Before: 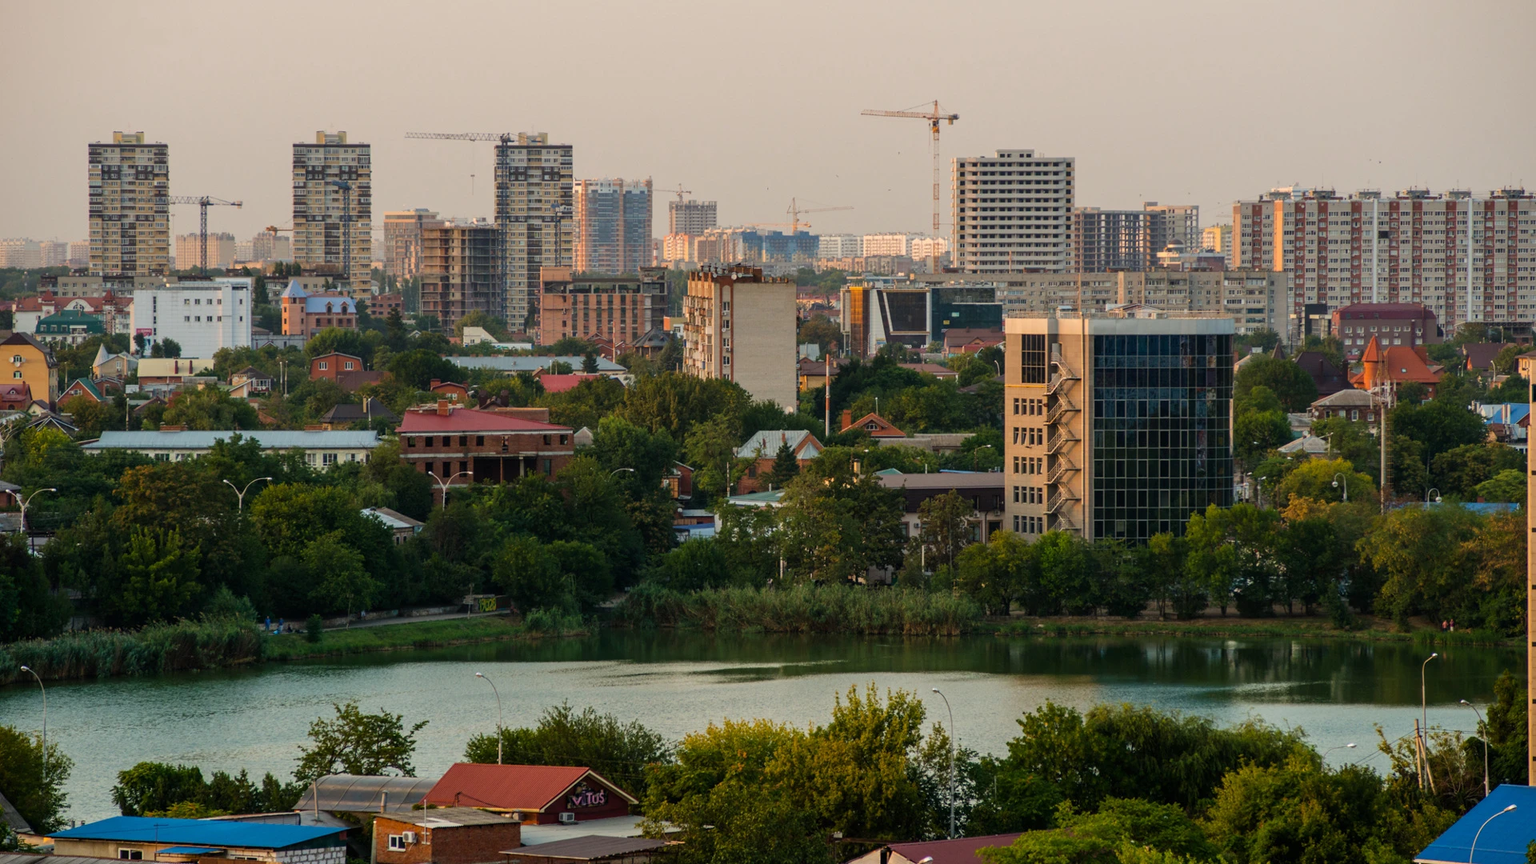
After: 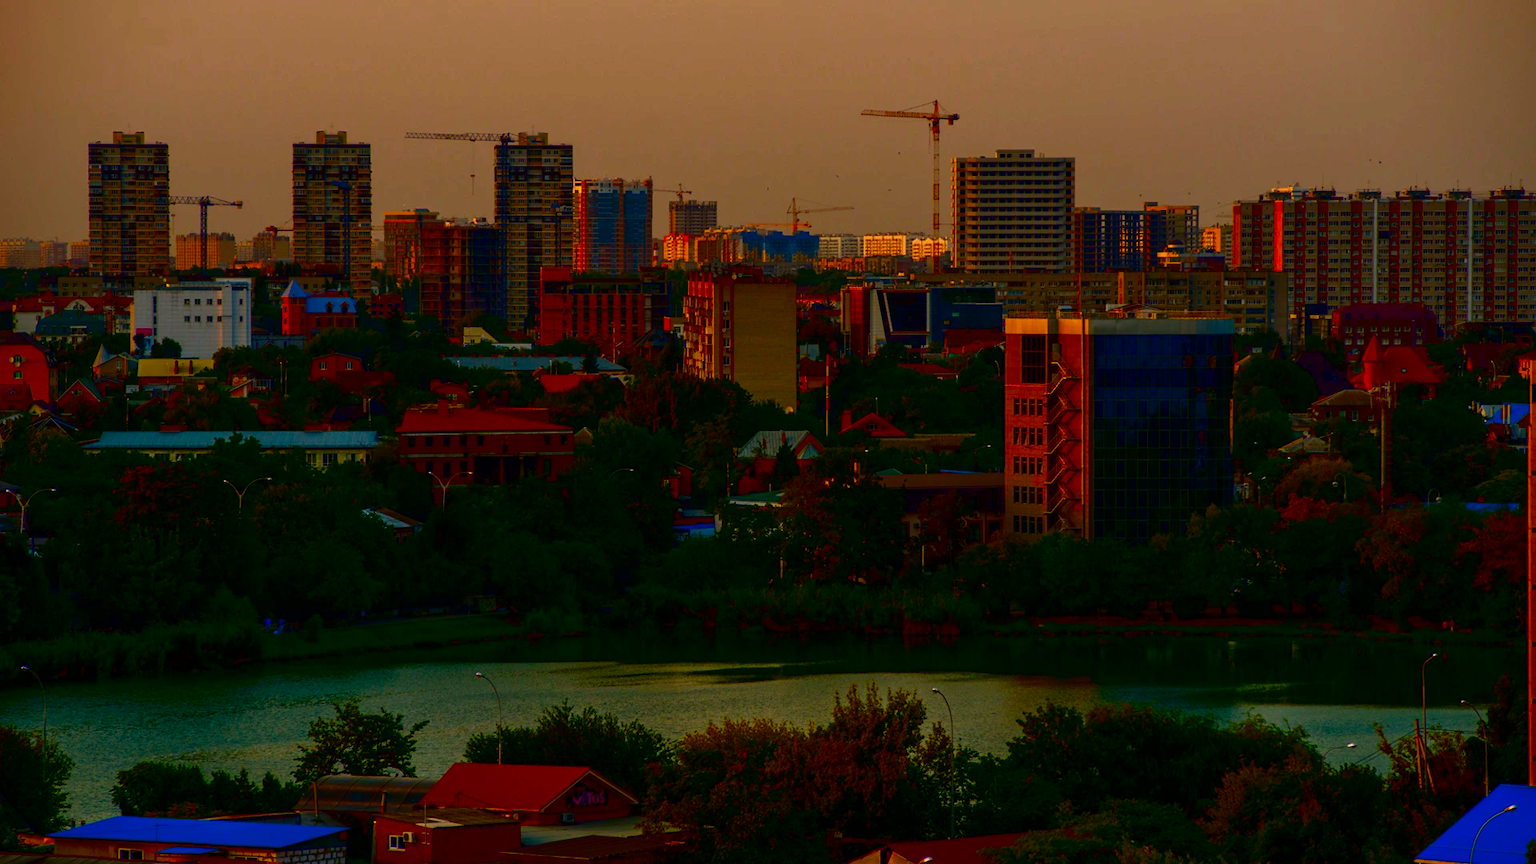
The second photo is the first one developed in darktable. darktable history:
color correction: highlights a* 11.96, highlights b* 11.58
color balance rgb: linear chroma grading › global chroma 33.4%
contrast brightness saturation: brightness -1, saturation 1
